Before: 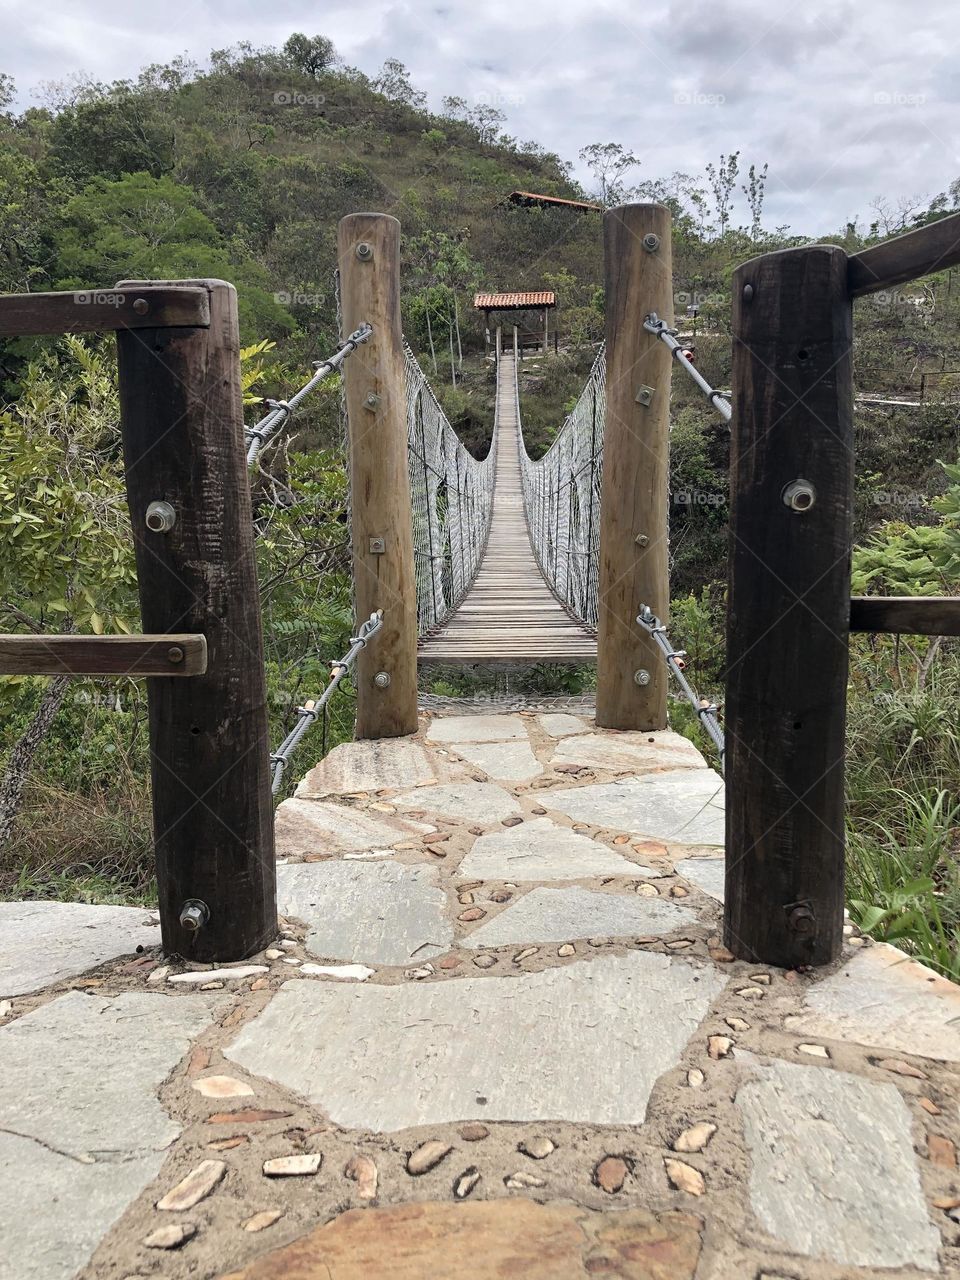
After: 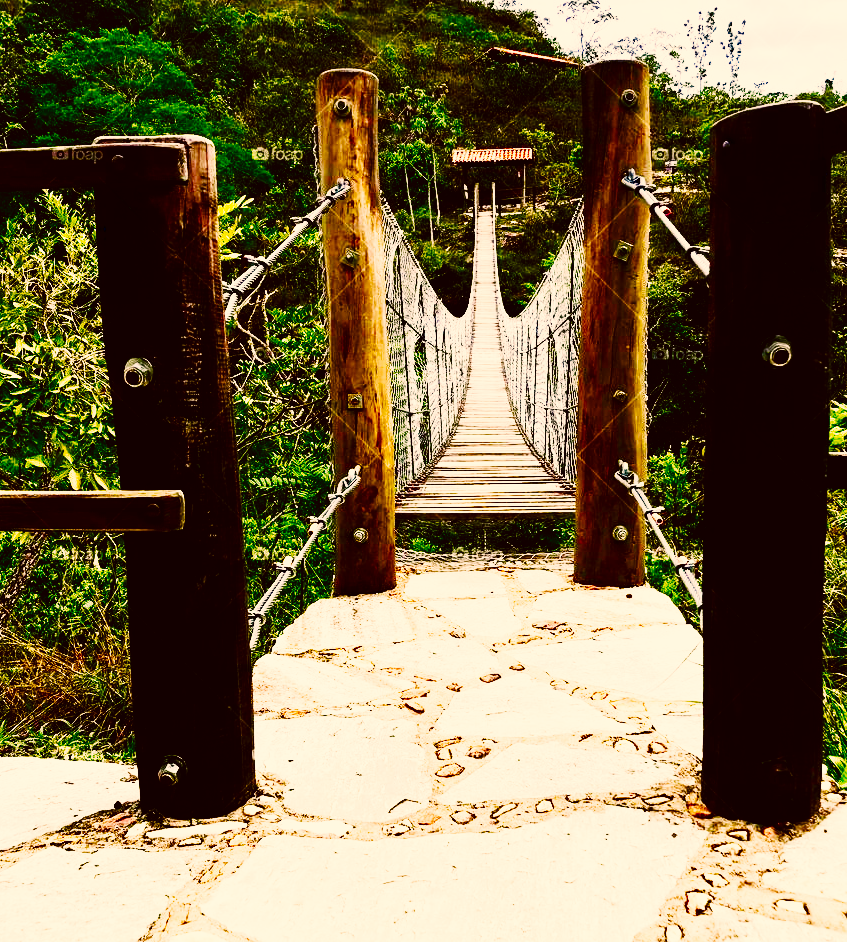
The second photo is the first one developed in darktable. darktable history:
crop and rotate: left 2.374%, top 11.277%, right 9.322%, bottom 15.104%
contrast brightness saturation: brightness -0.981, saturation 0.99
tone curve: curves: ch0 [(0, 0) (0.004, 0) (0.133, 0.071) (0.325, 0.456) (0.832, 0.957) (1, 1)], preserve colors none
color correction: highlights a* 8.93, highlights b* 15.85, shadows a* -0.627, shadows b* 26.28
exposure: compensate highlight preservation false
base curve: curves: ch0 [(0, 0) (0.012, 0.01) (0.073, 0.168) (0.31, 0.711) (0.645, 0.957) (1, 1)], preserve colors none
